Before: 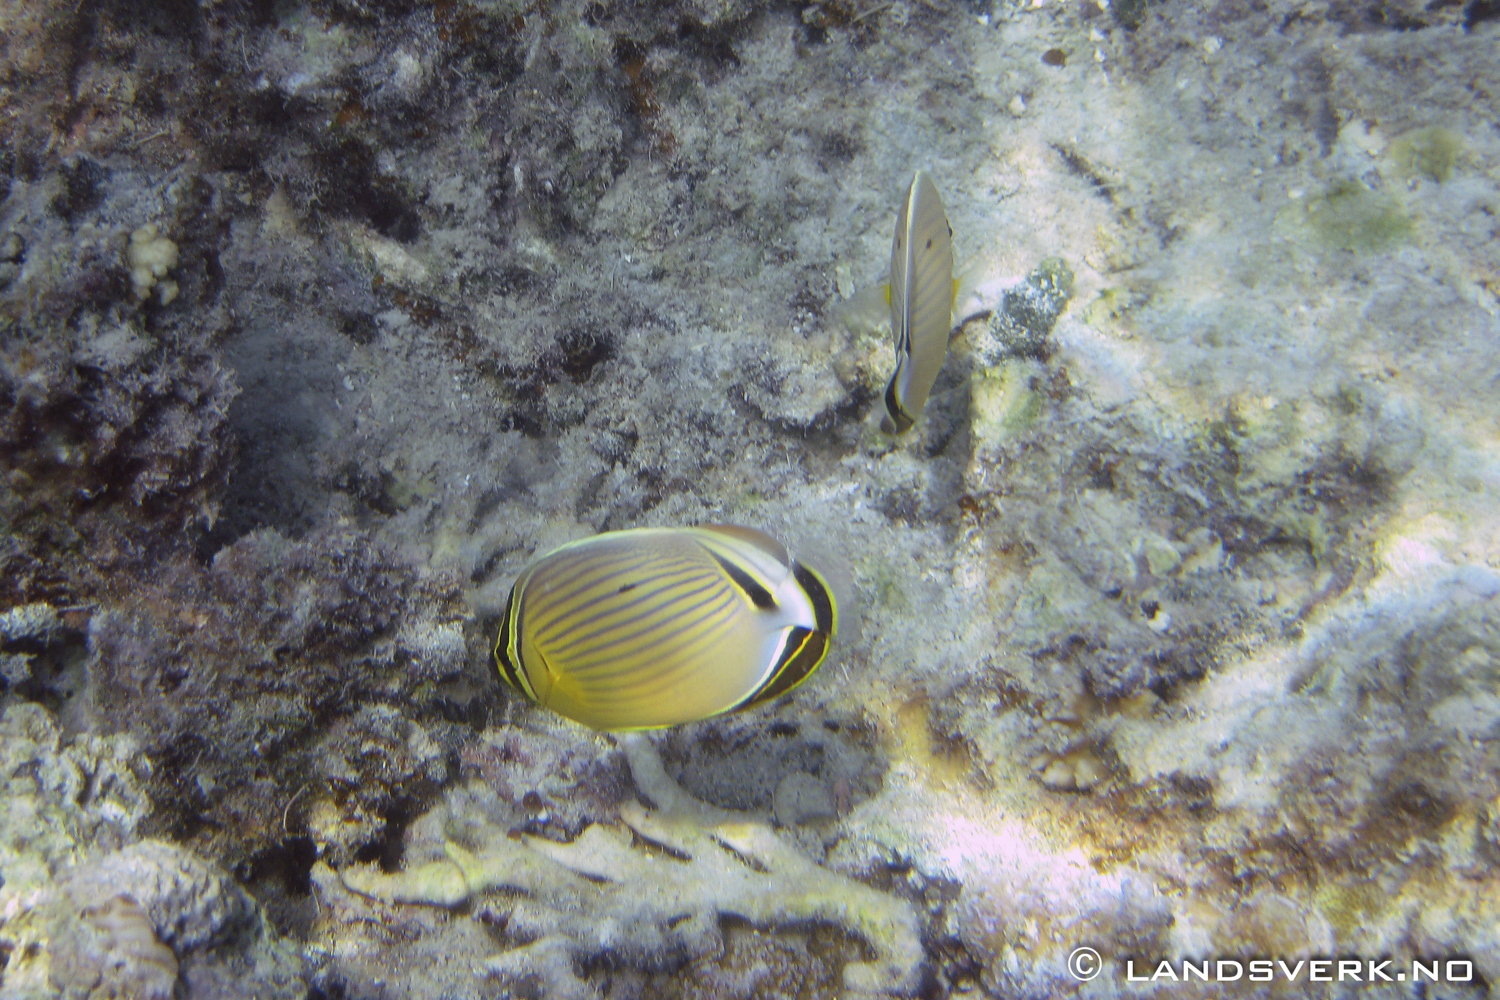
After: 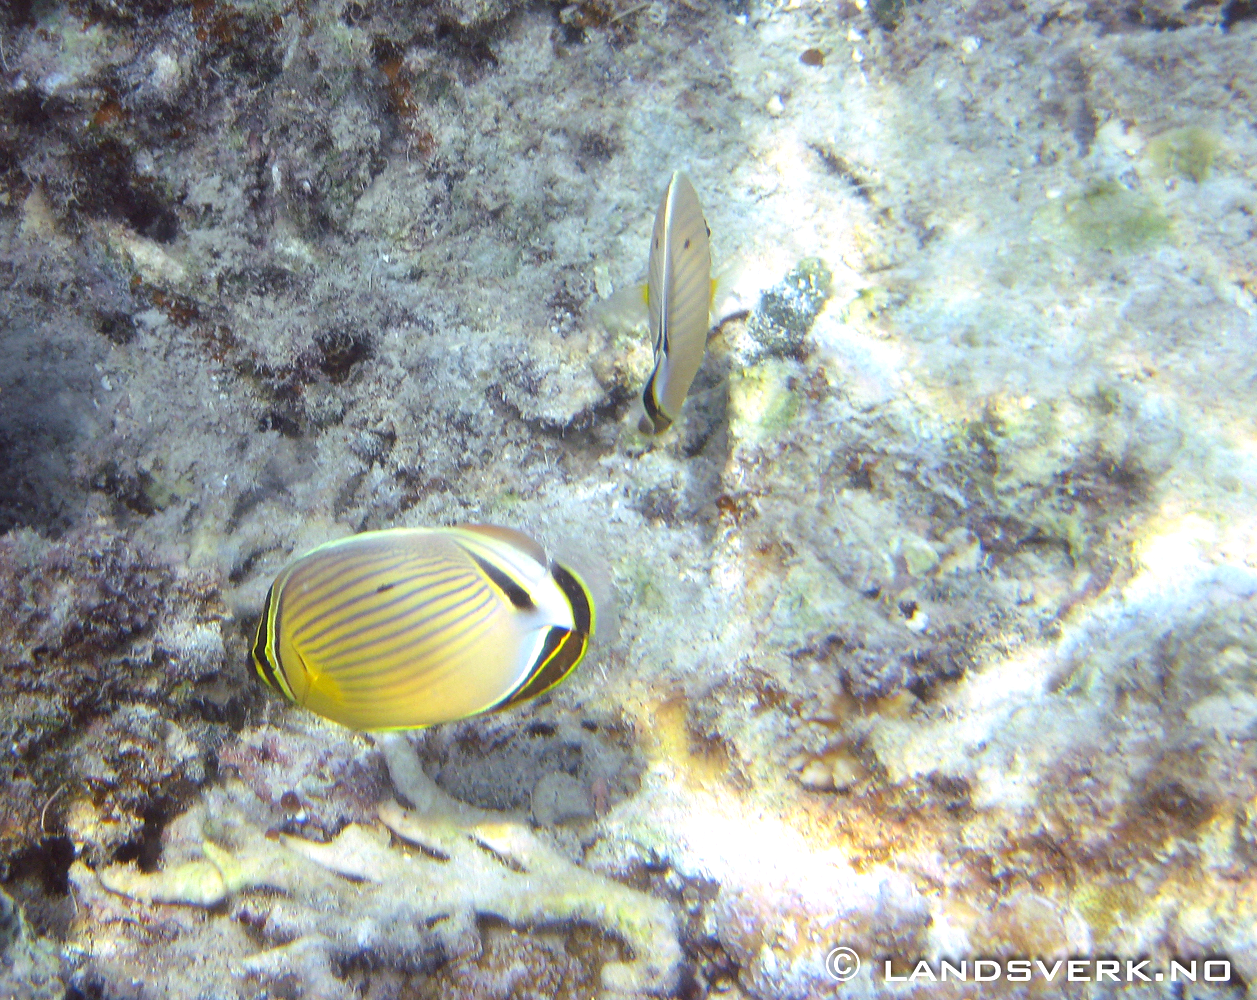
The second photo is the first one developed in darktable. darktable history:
crop: left 16.145%
exposure: black level correction 0, exposure 0.7 EV, compensate exposure bias true, compensate highlight preservation false
